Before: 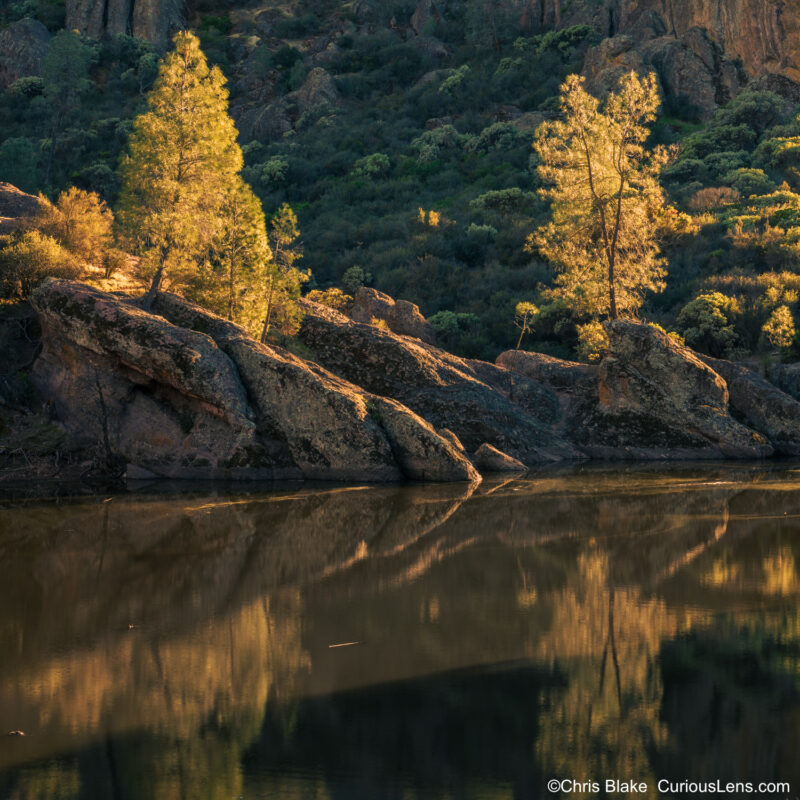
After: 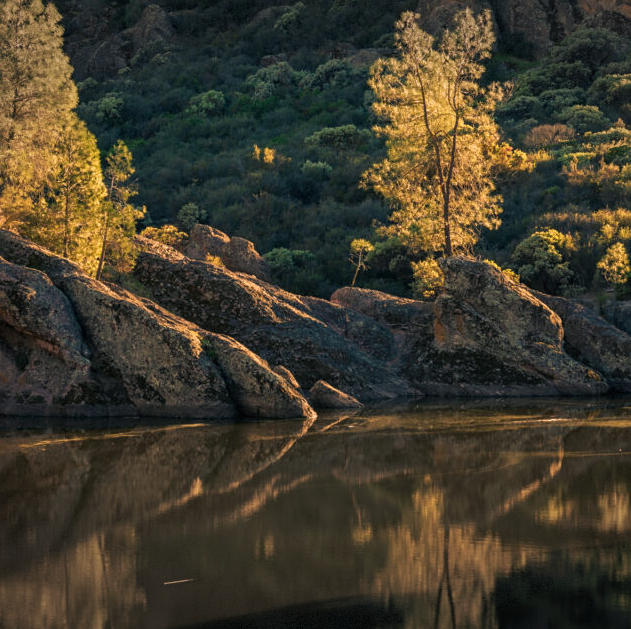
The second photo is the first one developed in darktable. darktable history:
sharpen: amount 0.2
vignetting: fall-off start 100%, brightness -0.406, saturation -0.3, width/height ratio 1.324, dithering 8-bit output, unbound false
crop and rotate: left 20.74%, top 7.912%, right 0.375%, bottom 13.378%
